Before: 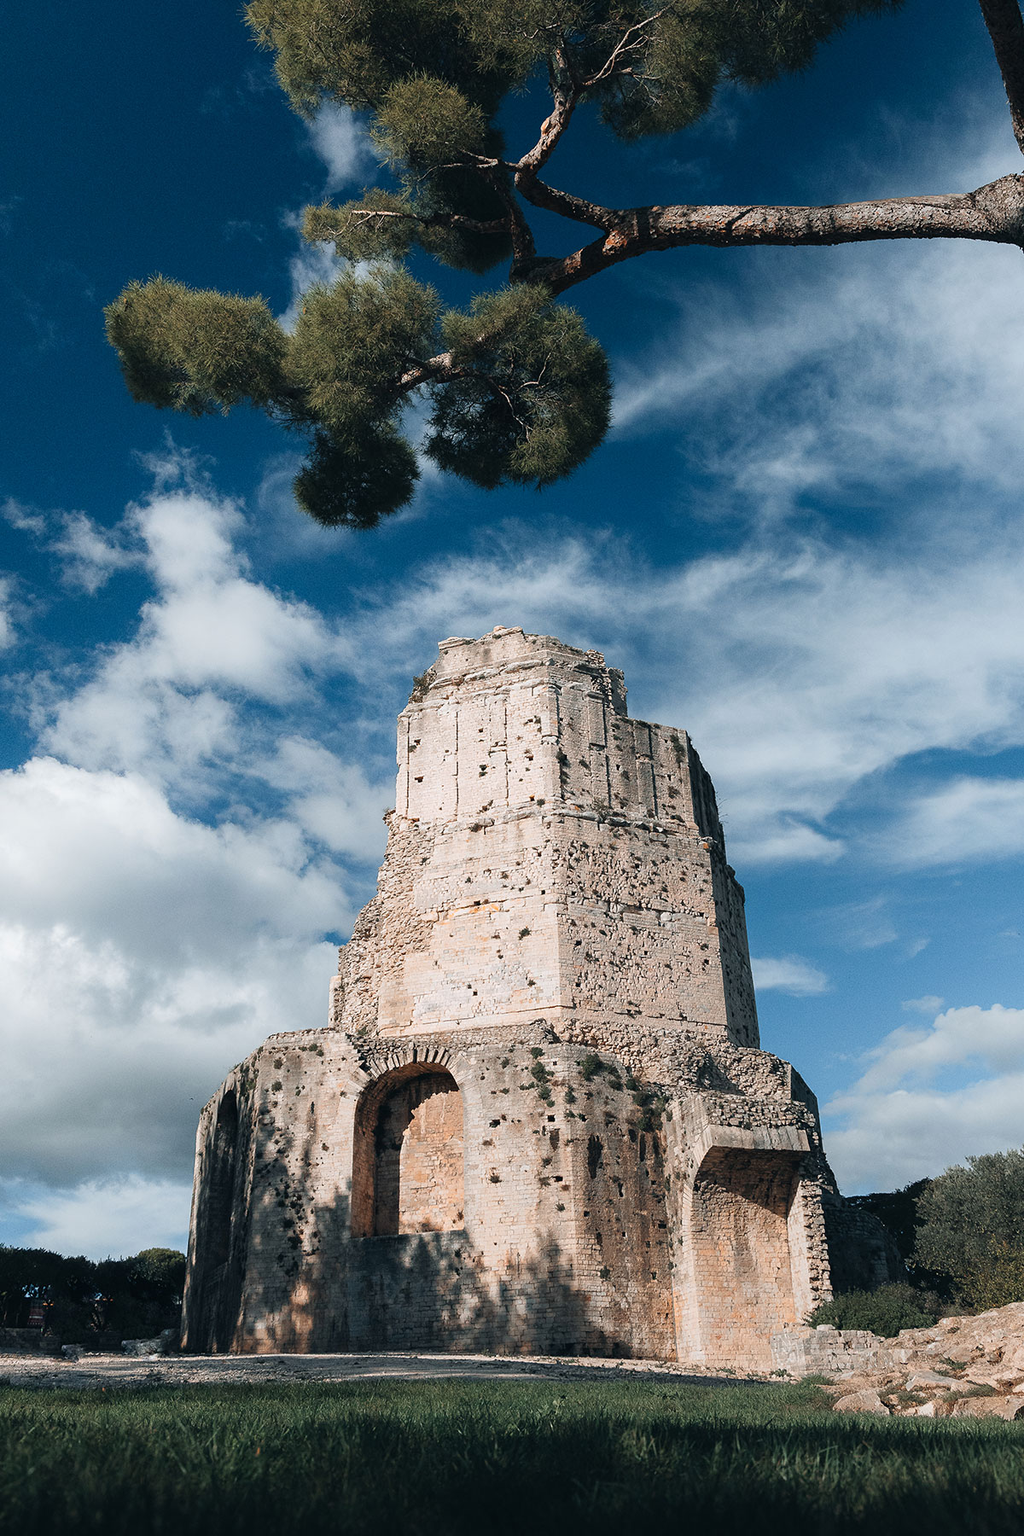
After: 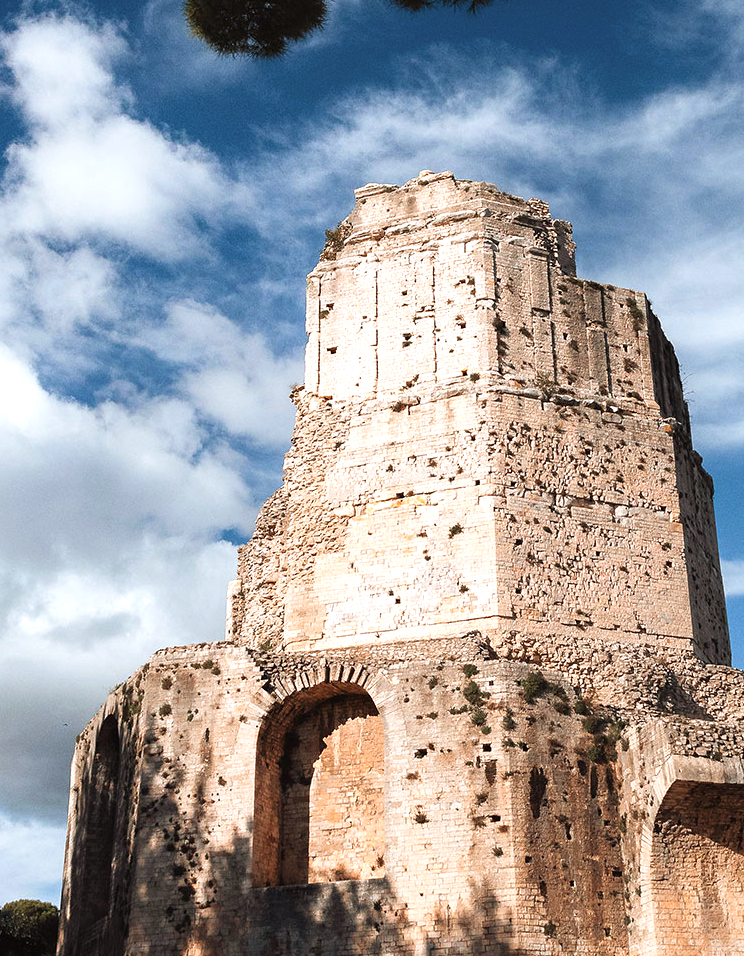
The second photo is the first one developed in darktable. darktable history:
exposure: black level correction 0, exposure 0.5 EV, compensate exposure bias true, compensate highlight preservation false
rgb levels: mode RGB, independent channels, levels [[0, 0.5, 1], [0, 0.521, 1], [0, 0.536, 1]]
velvia: on, module defaults
crop: left 13.312%, top 31.28%, right 24.627%, bottom 15.582%
